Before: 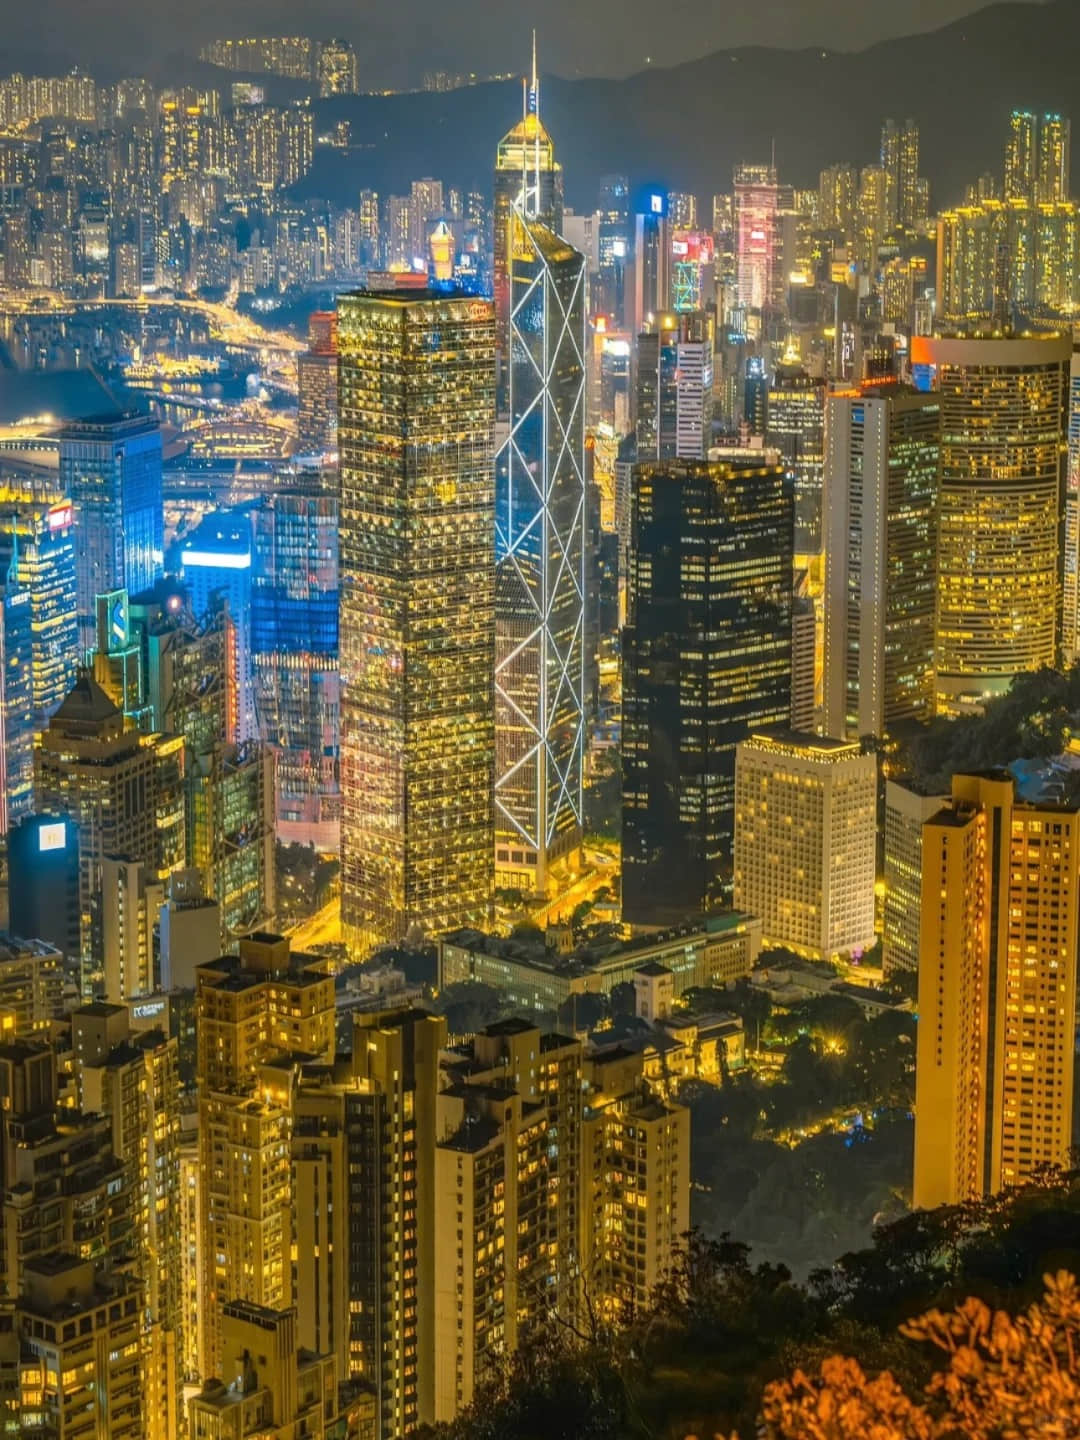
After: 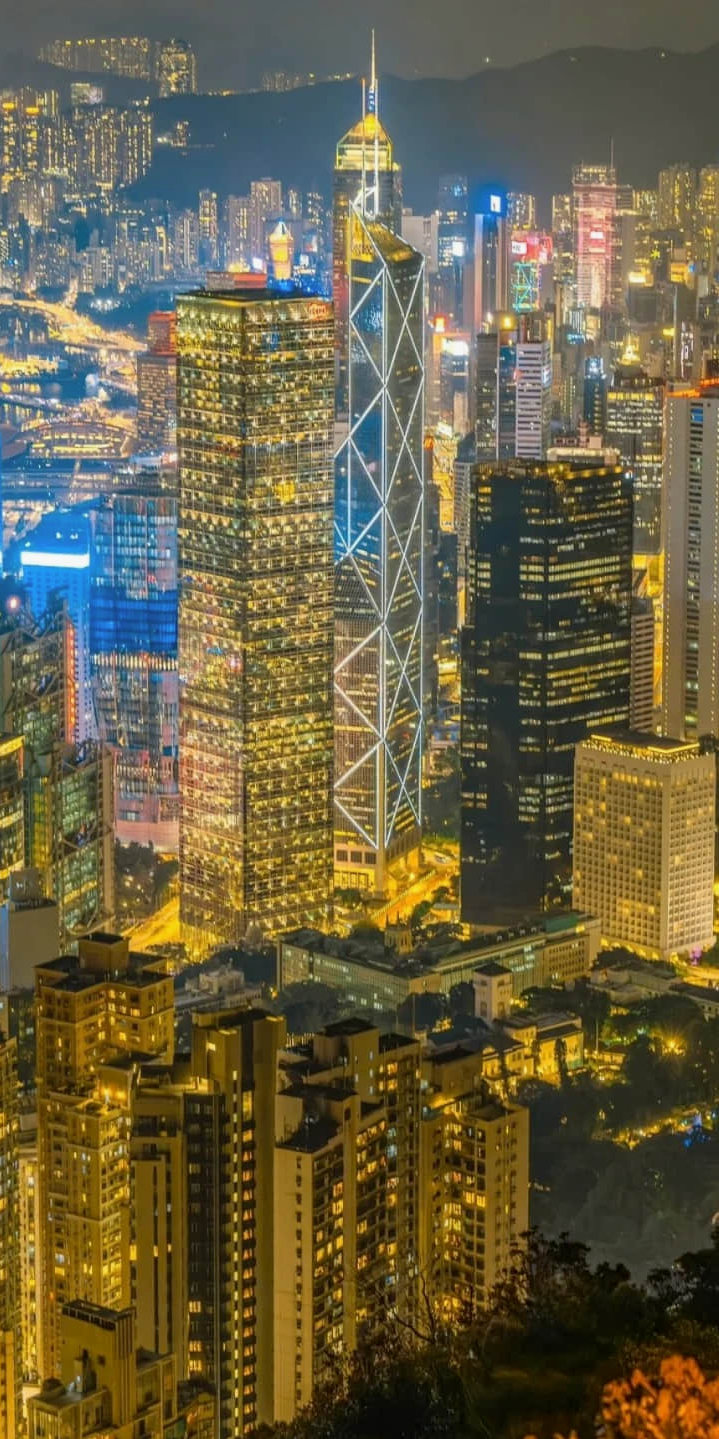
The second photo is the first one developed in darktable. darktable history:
exposure: black level correction 0.002, exposure -0.1 EV, compensate highlight preservation false
crop and rotate: left 15.055%, right 18.278%
bloom: size 38%, threshold 95%, strength 30%
